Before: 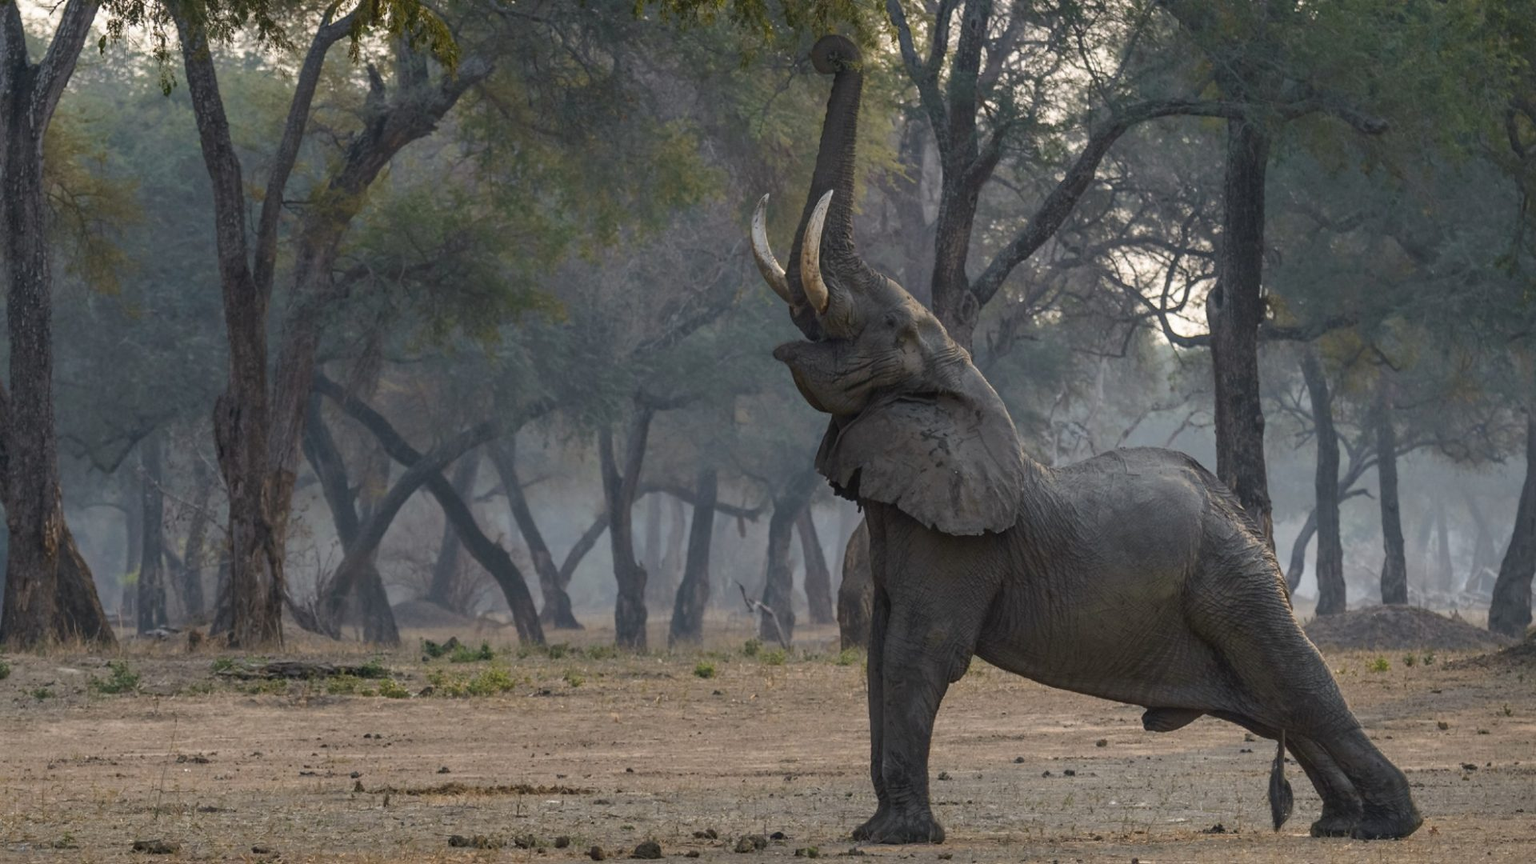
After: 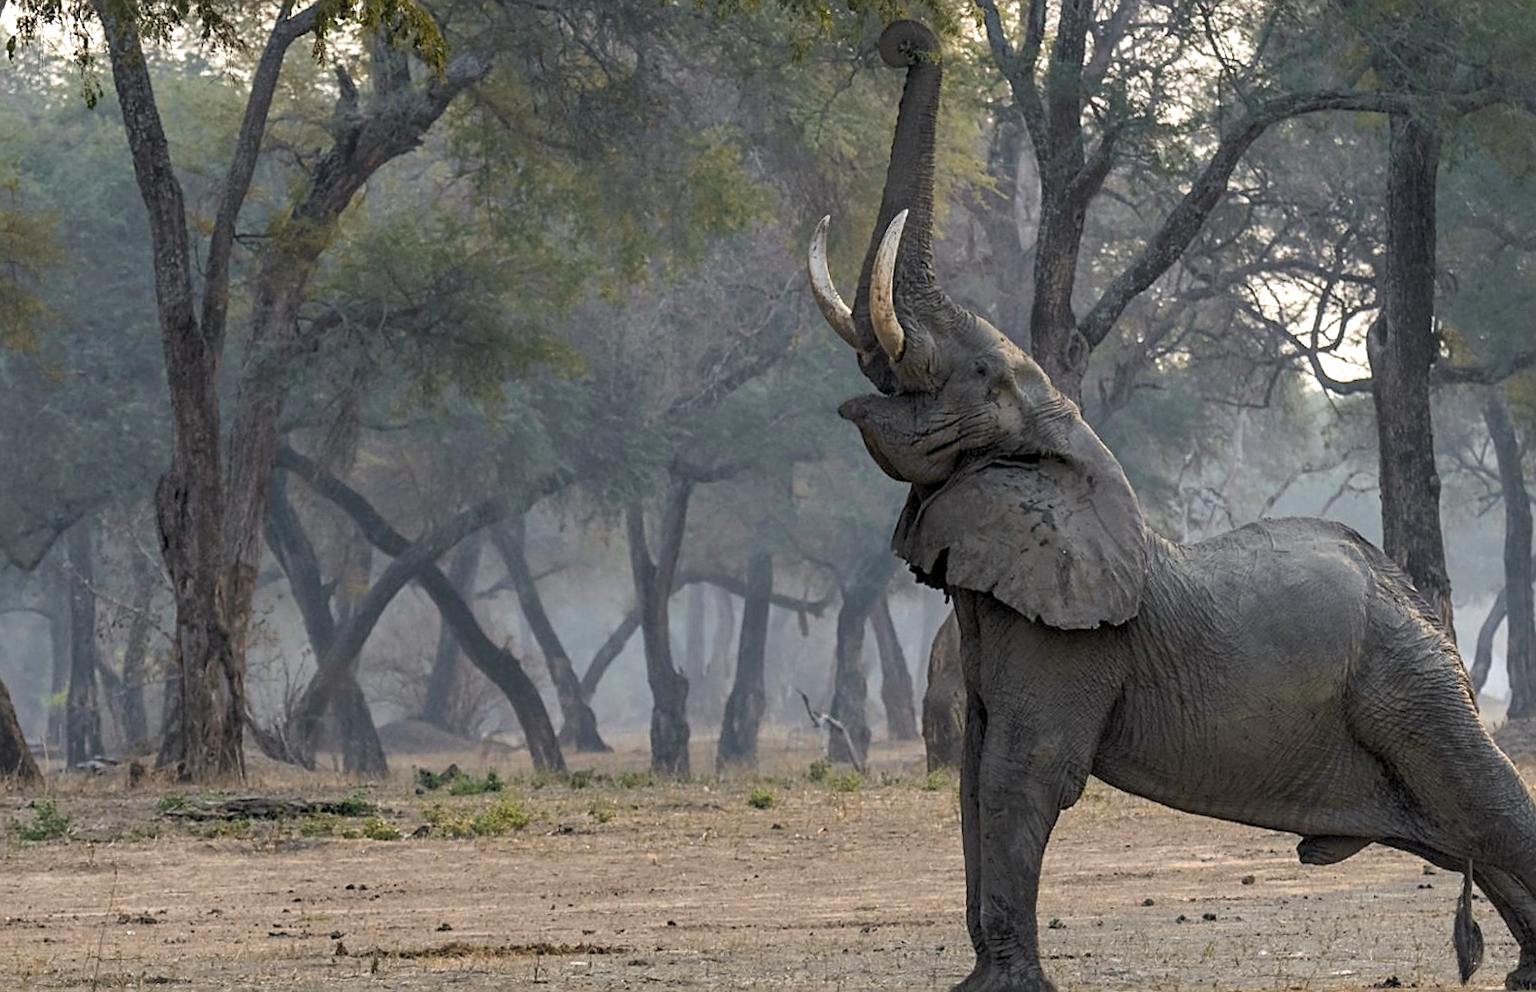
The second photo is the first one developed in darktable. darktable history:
crop and rotate: angle 1°, left 4.281%, top 0.642%, right 11.383%, bottom 2.486%
rgb levels: levels [[0.01, 0.419, 0.839], [0, 0.5, 1], [0, 0.5, 1]]
shadows and highlights: shadows 32, highlights -32, soften with gaussian
exposure: exposure 0.236 EV, compensate highlight preservation false
sharpen: on, module defaults
